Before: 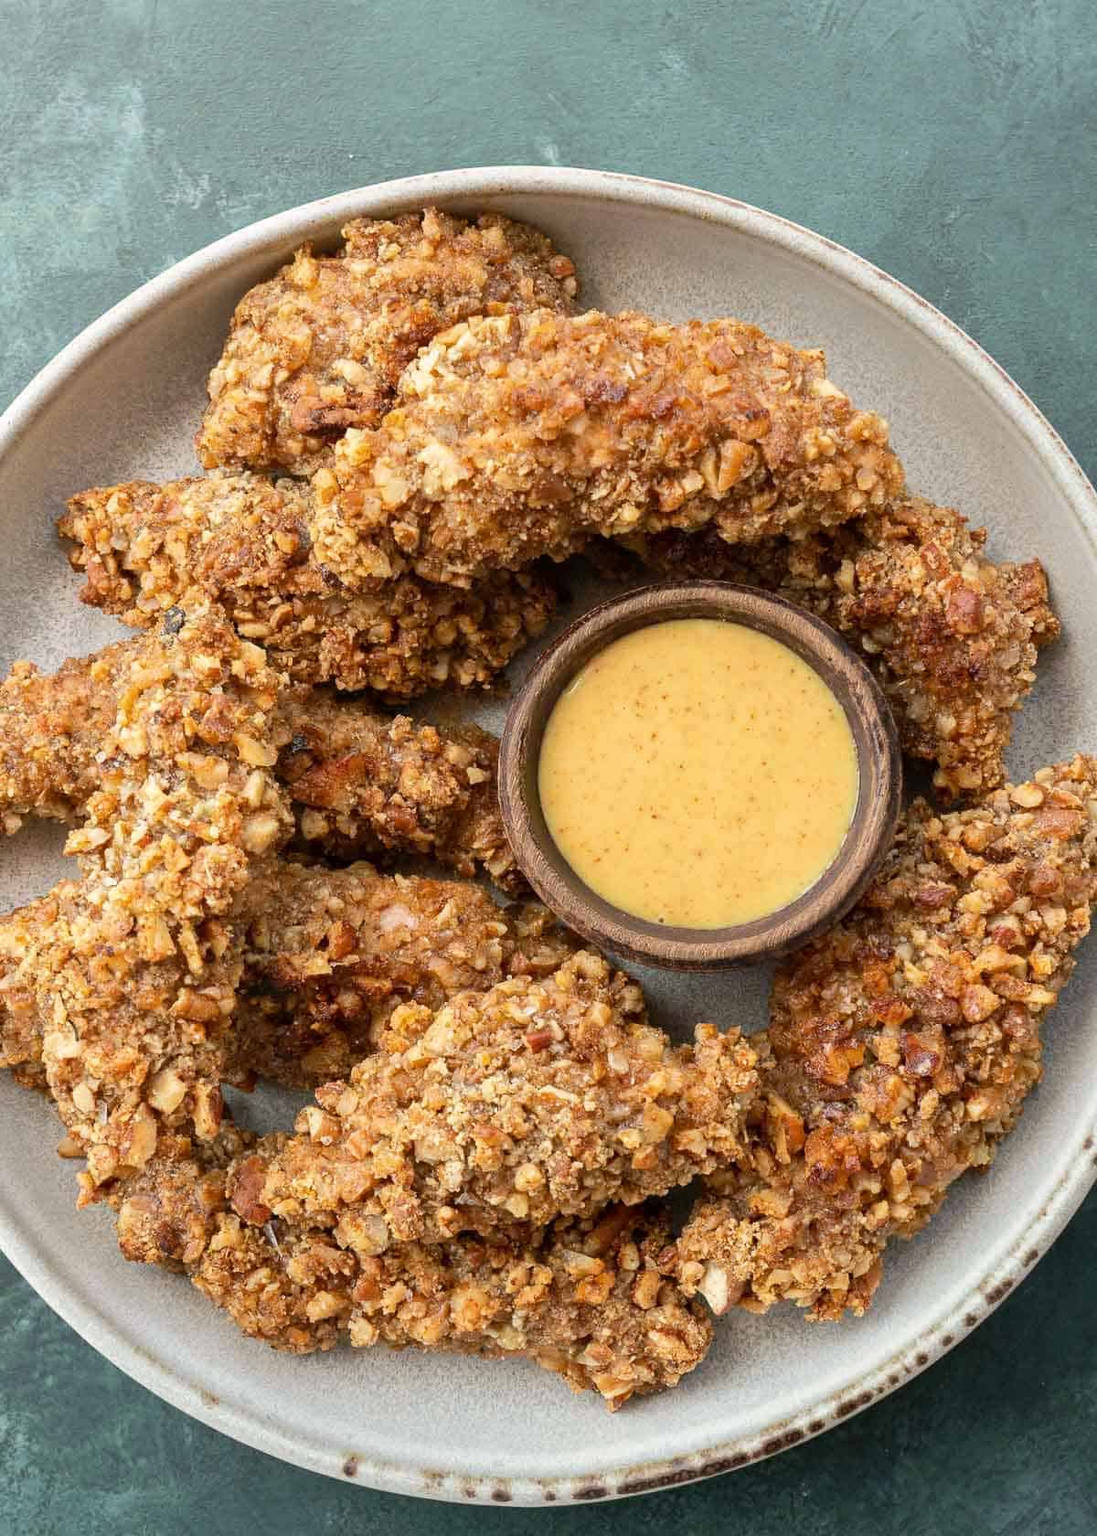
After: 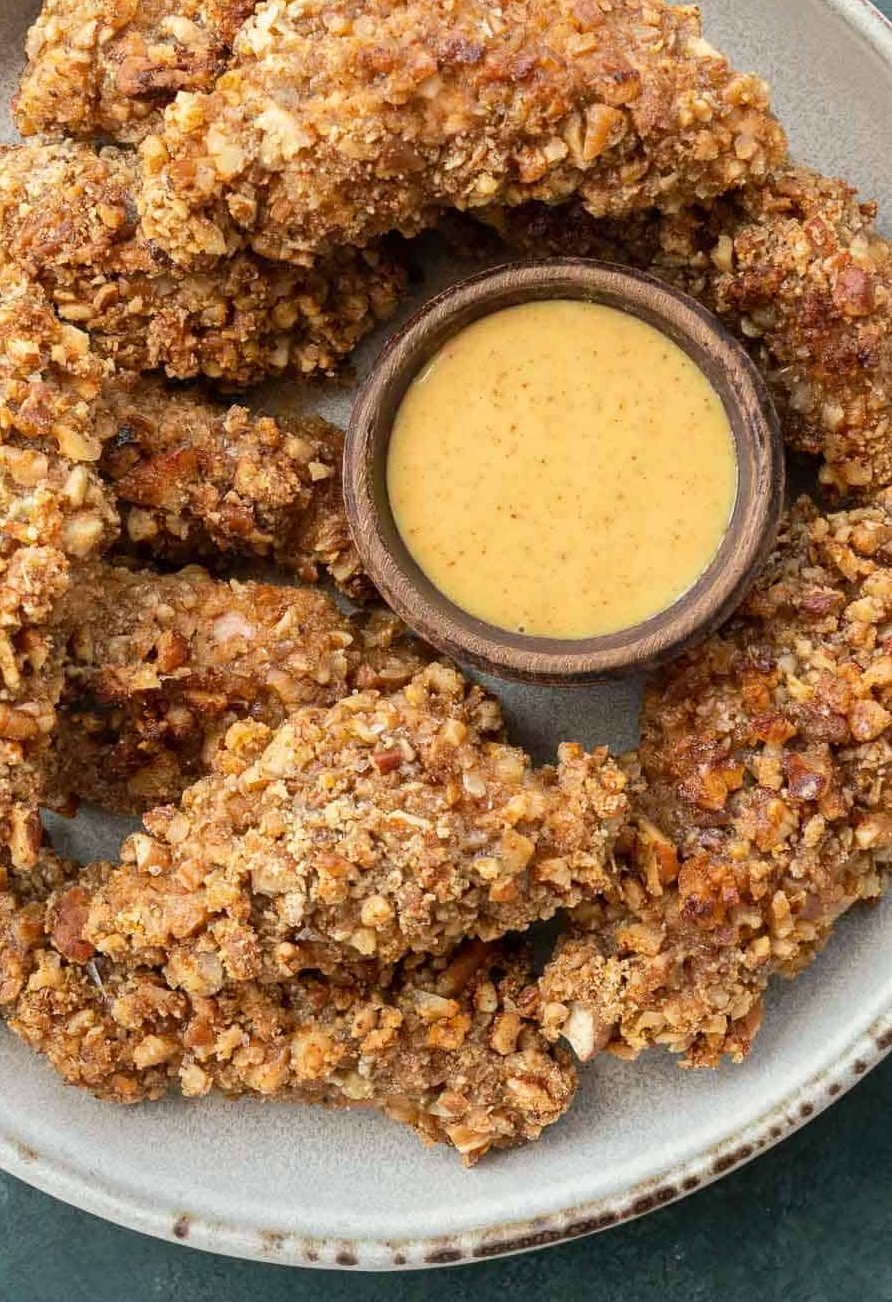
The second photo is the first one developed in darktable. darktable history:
crop: left 16.867%, top 22.459%, right 8.762%
